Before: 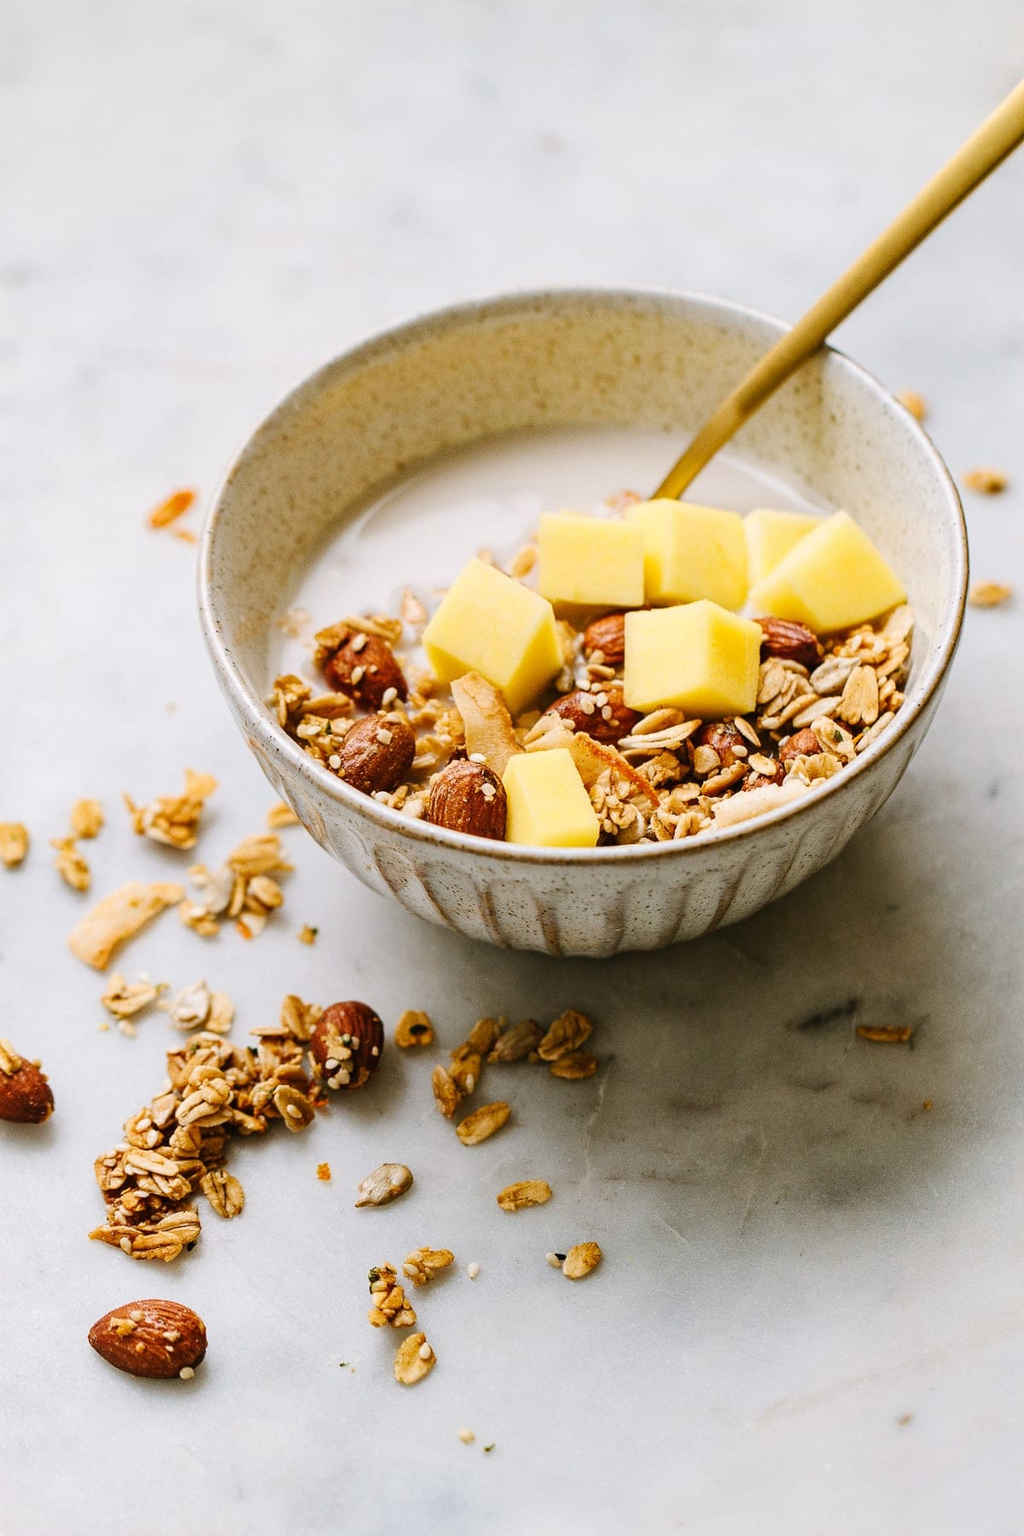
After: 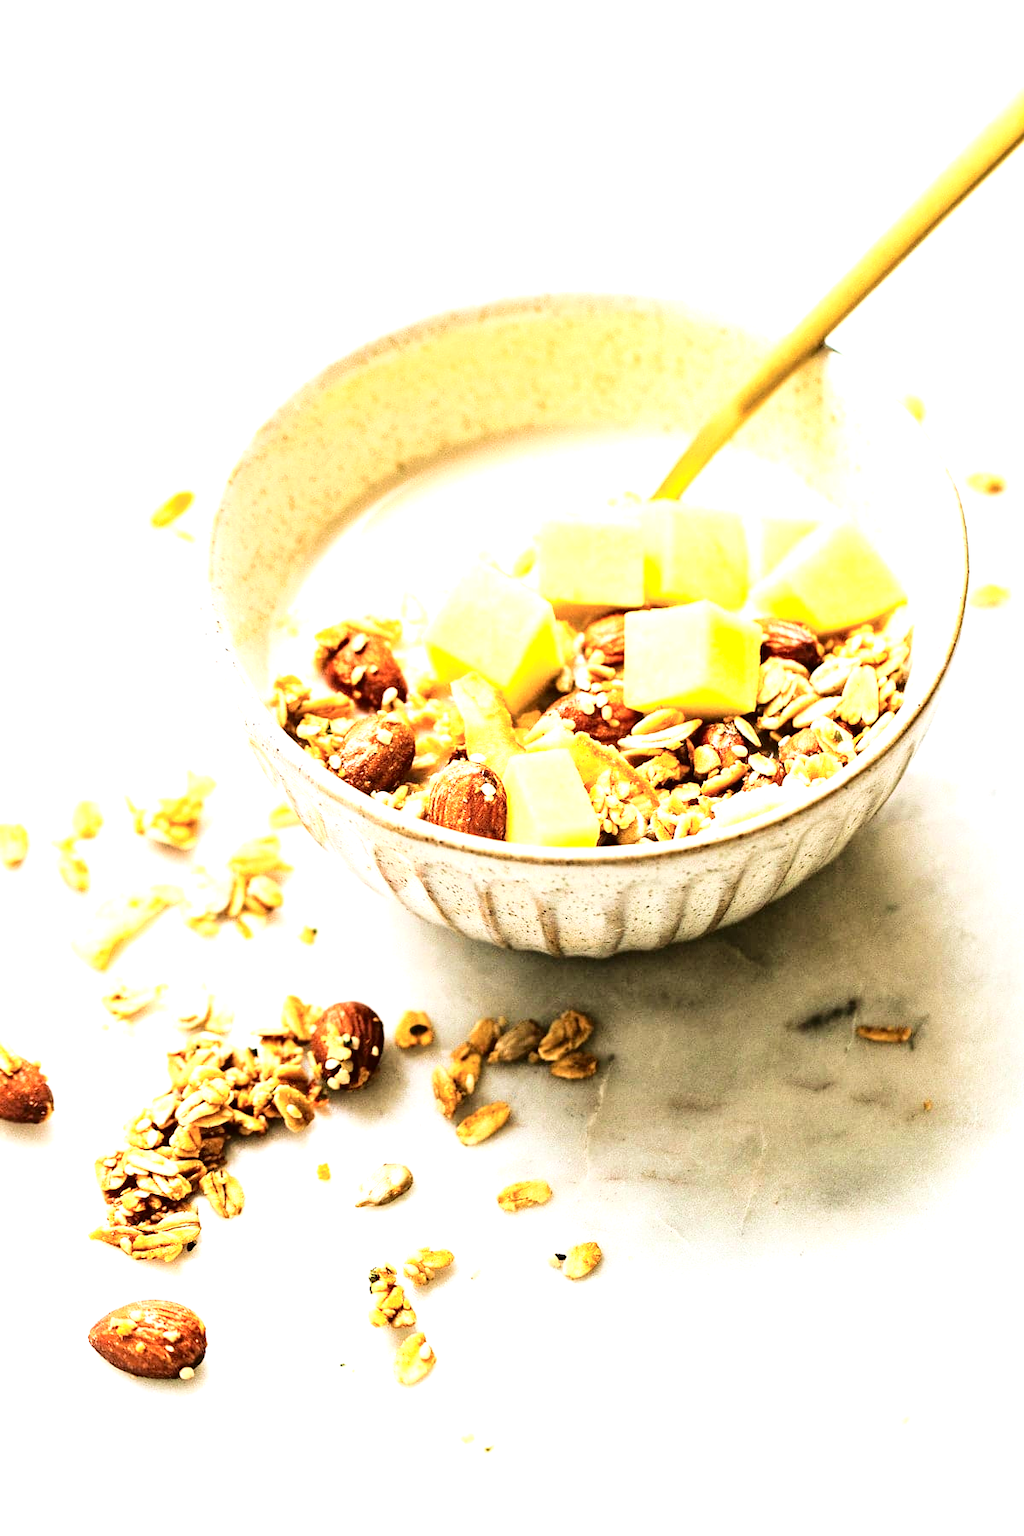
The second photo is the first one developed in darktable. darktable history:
velvia: on, module defaults
exposure: black level correction 0, exposure 1.524 EV, compensate highlight preservation false
tone curve: curves: ch0 [(0, 0) (0.003, 0.003) (0.011, 0.005) (0.025, 0.008) (0.044, 0.012) (0.069, 0.02) (0.1, 0.031) (0.136, 0.047) (0.177, 0.088) (0.224, 0.141) (0.277, 0.222) (0.335, 0.32) (0.399, 0.422) (0.468, 0.523) (0.543, 0.623) (0.623, 0.716) (0.709, 0.796) (0.801, 0.878) (0.898, 0.957) (1, 1)], color space Lab, independent channels, preserve colors none
